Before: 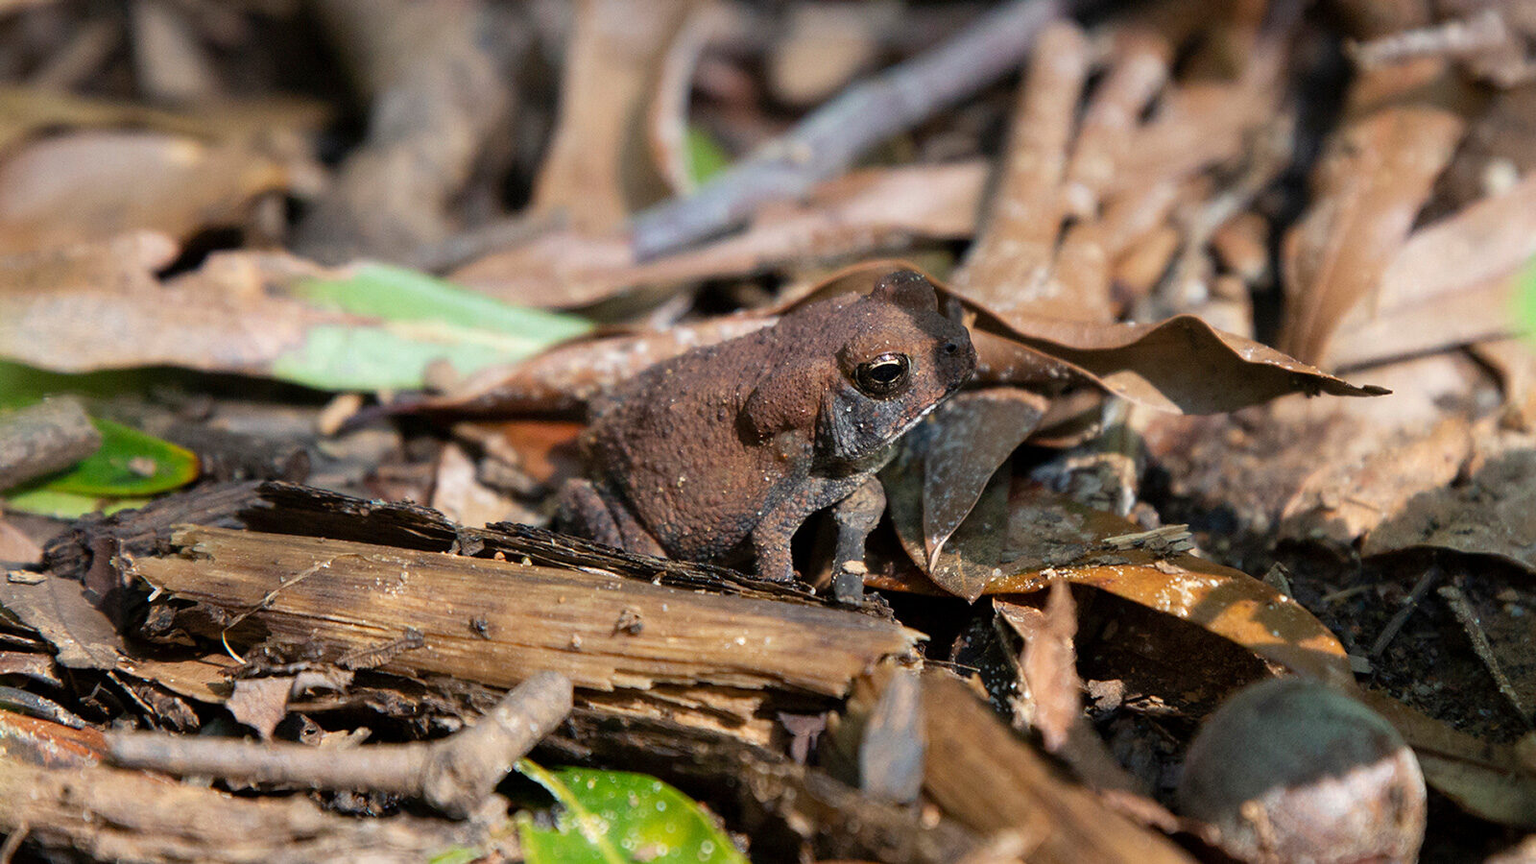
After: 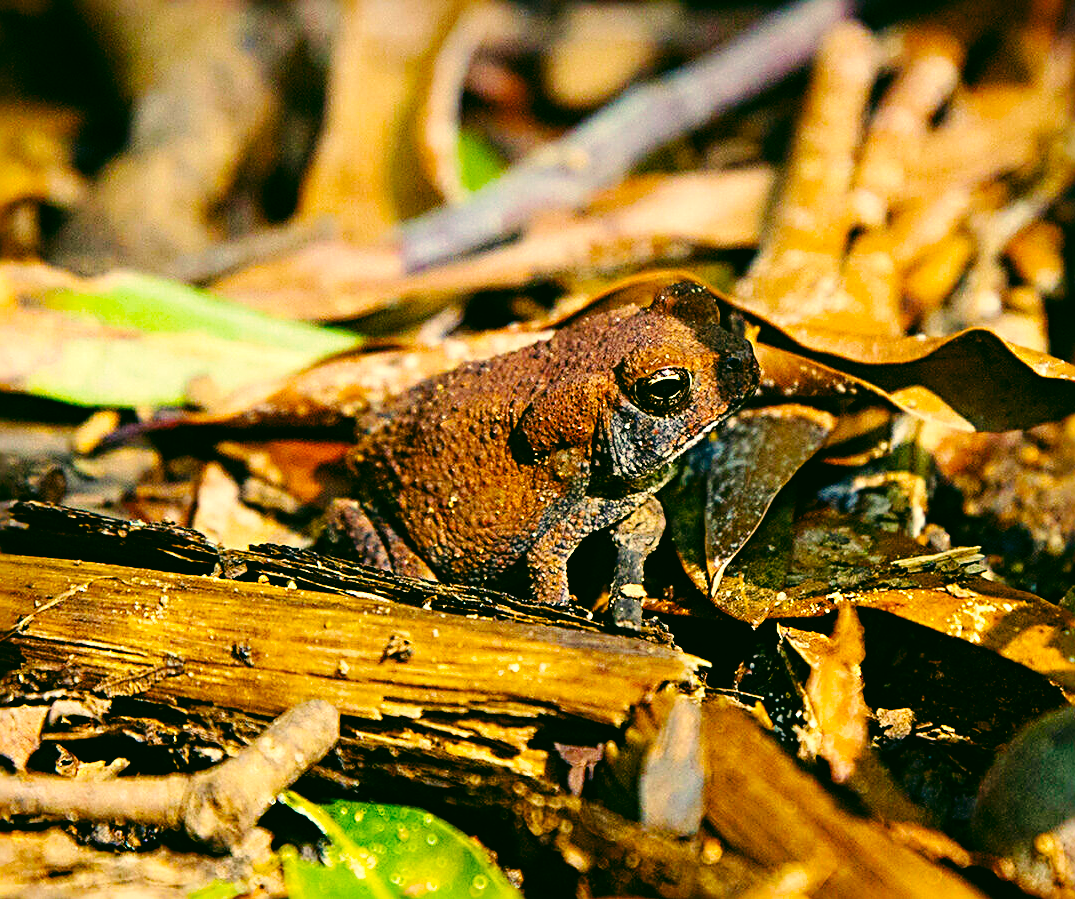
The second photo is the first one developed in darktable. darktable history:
sharpen: radius 3.662, amount 0.925
color balance rgb: shadows lift › chroma 2.055%, shadows lift › hue 51.64°, linear chroma grading › global chroma 15.417%, perceptual saturation grading › global saturation 36.863%, perceptual saturation grading › shadows 35.632%, global vibrance 30.468%, contrast 10.057%
color correction: highlights a* 5.1, highlights b* 24.63, shadows a* -16.2, shadows b* 3.8
crop and rotate: left 16.077%, right 16.692%
base curve: curves: ch0 [(0, 0) (0.036, 0.025) (0.121, 0.166) (0.206, 0.329) (0.605, 0.79) (1, 1)], preserve colors none
